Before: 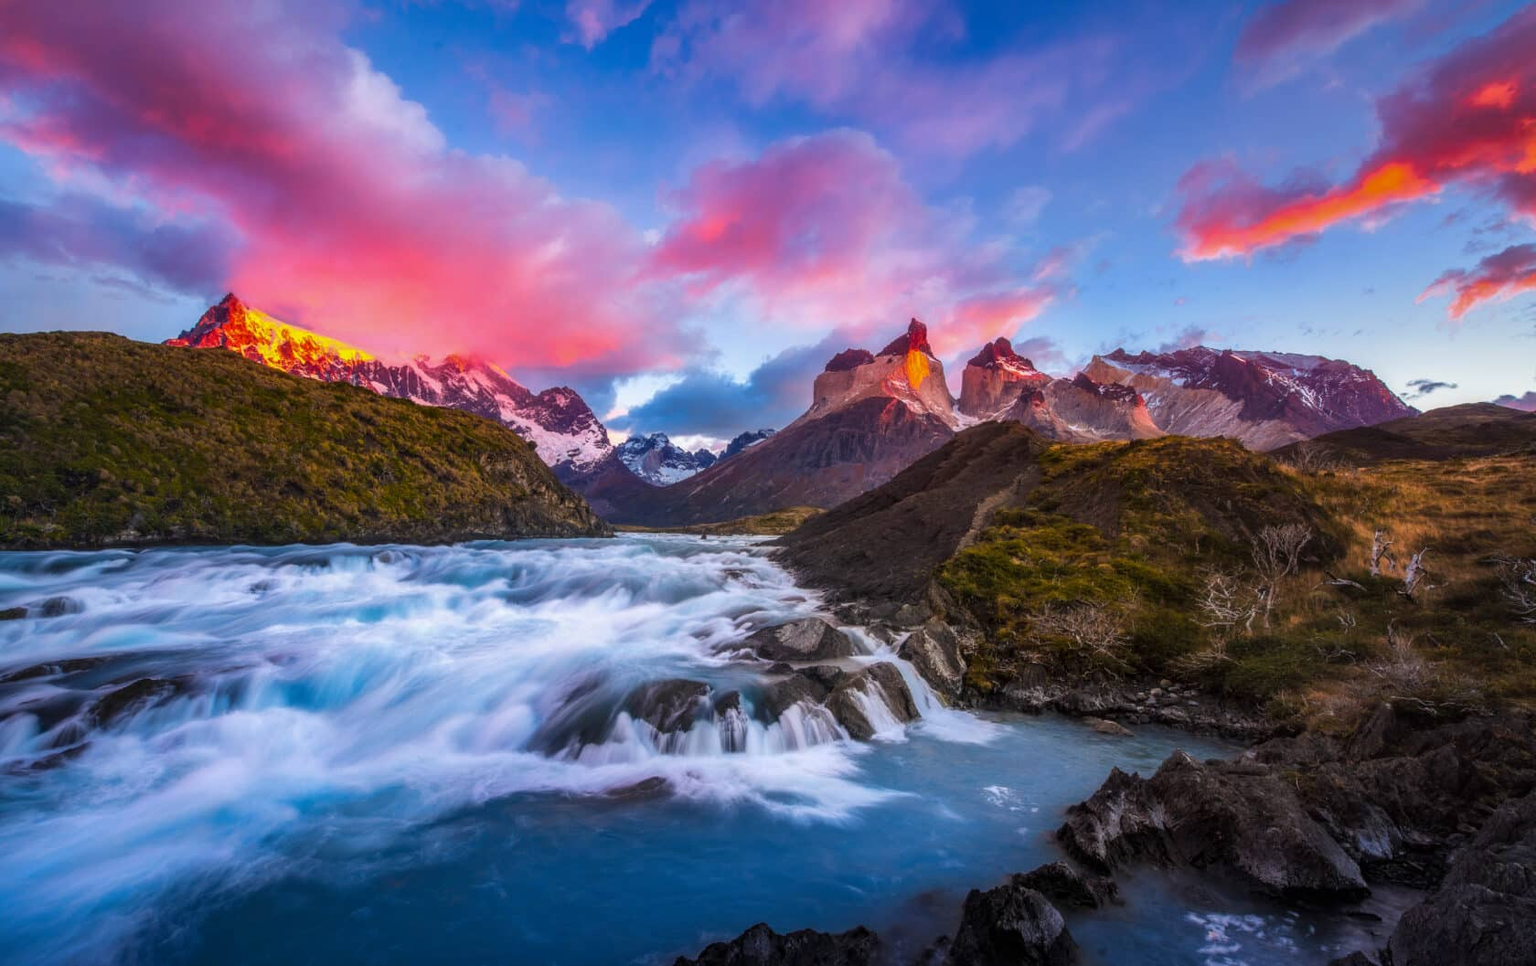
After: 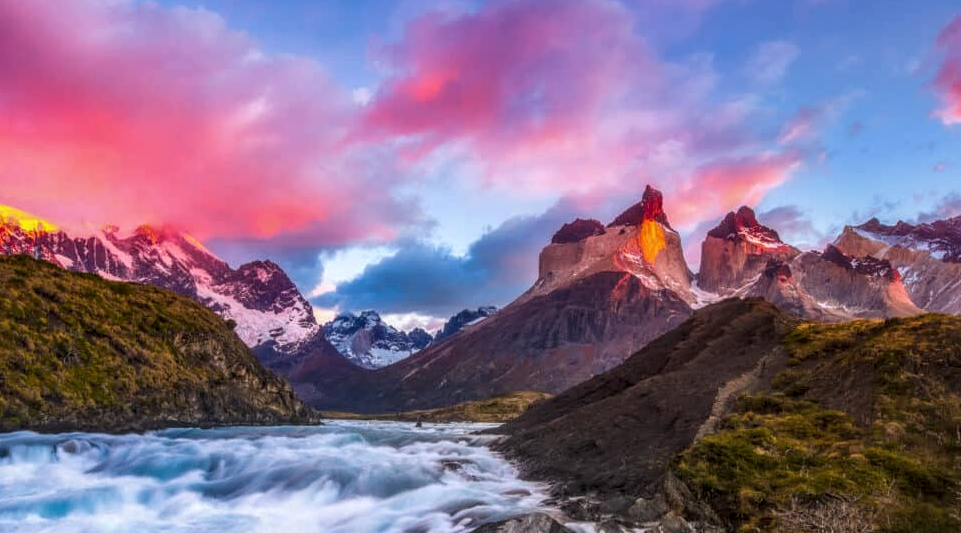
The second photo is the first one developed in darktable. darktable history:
crop: left 20.932%, top 15.471%, right 21.848%, bottom 34.081%
local contrast: on, module defaults
